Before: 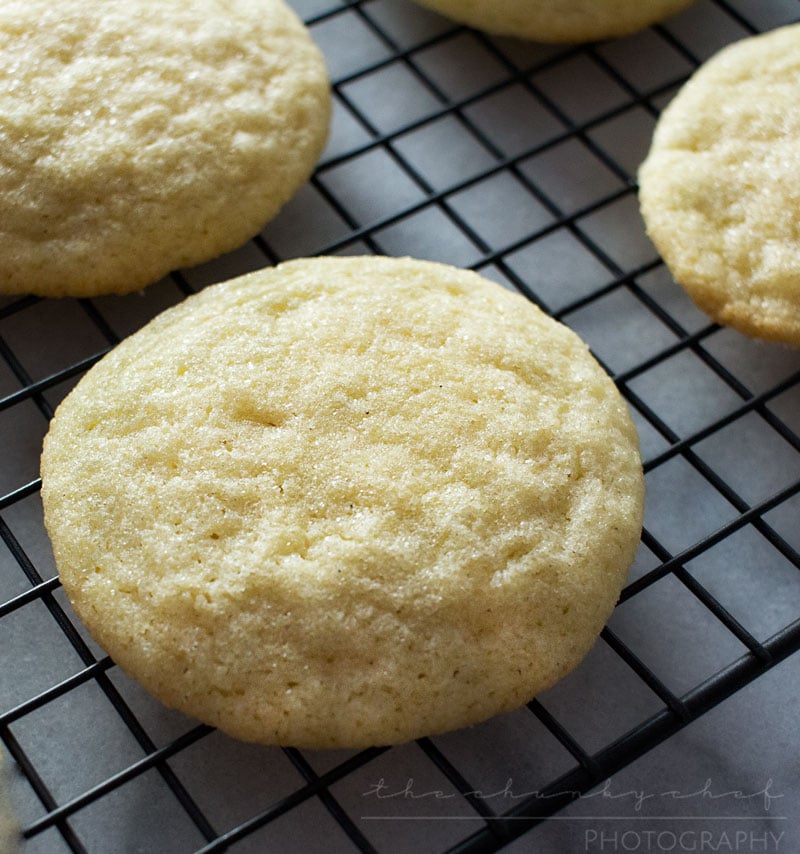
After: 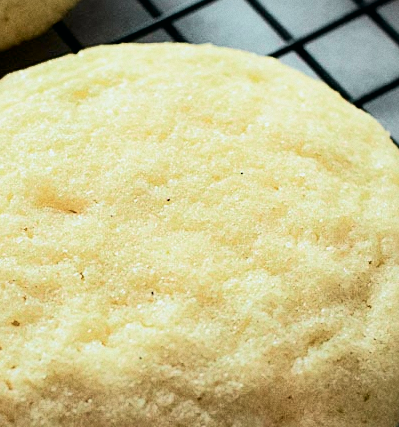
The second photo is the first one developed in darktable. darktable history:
sharpen: radius 1.272, amount 0.305, threshold 0
crop: left 25%, top 25%, right 25%, bottom 25%
rotate and perspective: crop left 0, crop top 0
tone curve: curves: ch0 [(0, 0) (0.037, 0.011) (0.135, 0.093) (0.266, 0.281) (0.461, 0.555) (0.581, 0.716) (0.675, 0.793) (0.767, 0.849) (0.91, 0.924) (1, 0.979)]; ch1 [(0, 0) (0.292, 0.278) (0.431, 0.418) (0.493, 0.479) (0.506, 0.5) (0.532, 0.537) (0.562, 0.581) (0.641, 0.663) (0.754, 0.76) (1, 1)]; ch2 [(0, 0) (0.294, 0.3) (0.361, 0.372) (0.429, 0.445) (0.478, 0.486) (0.502, 0.498) (0.518, 0.522) (0.531, 0.549) (0.561, 0.59) (0.64, 0.655) (0.693, 0.706) (0.845, 0.833) (1, 0.951)], color space Lab, independent channels, preserve colors none
contrast equalizer: octaves 7, y [[0.6 ×6], [0.55 ×6], [0 ×6], [0 ×6], [0 ×6]], mix -0.3
grain: coarseness 0.09 ISO, strength 16.61%
filmic rgb: black relative exposure -12.8 EV, white relative exposure 2.8 EV, threshold 3 EV, target black luminance 0%, hardness 8.54, latitude 70.41%, contrast 1.133, shadows ↔ highlights balance -0.395%, color science v4 (2020), enable highlight reconstruction true
